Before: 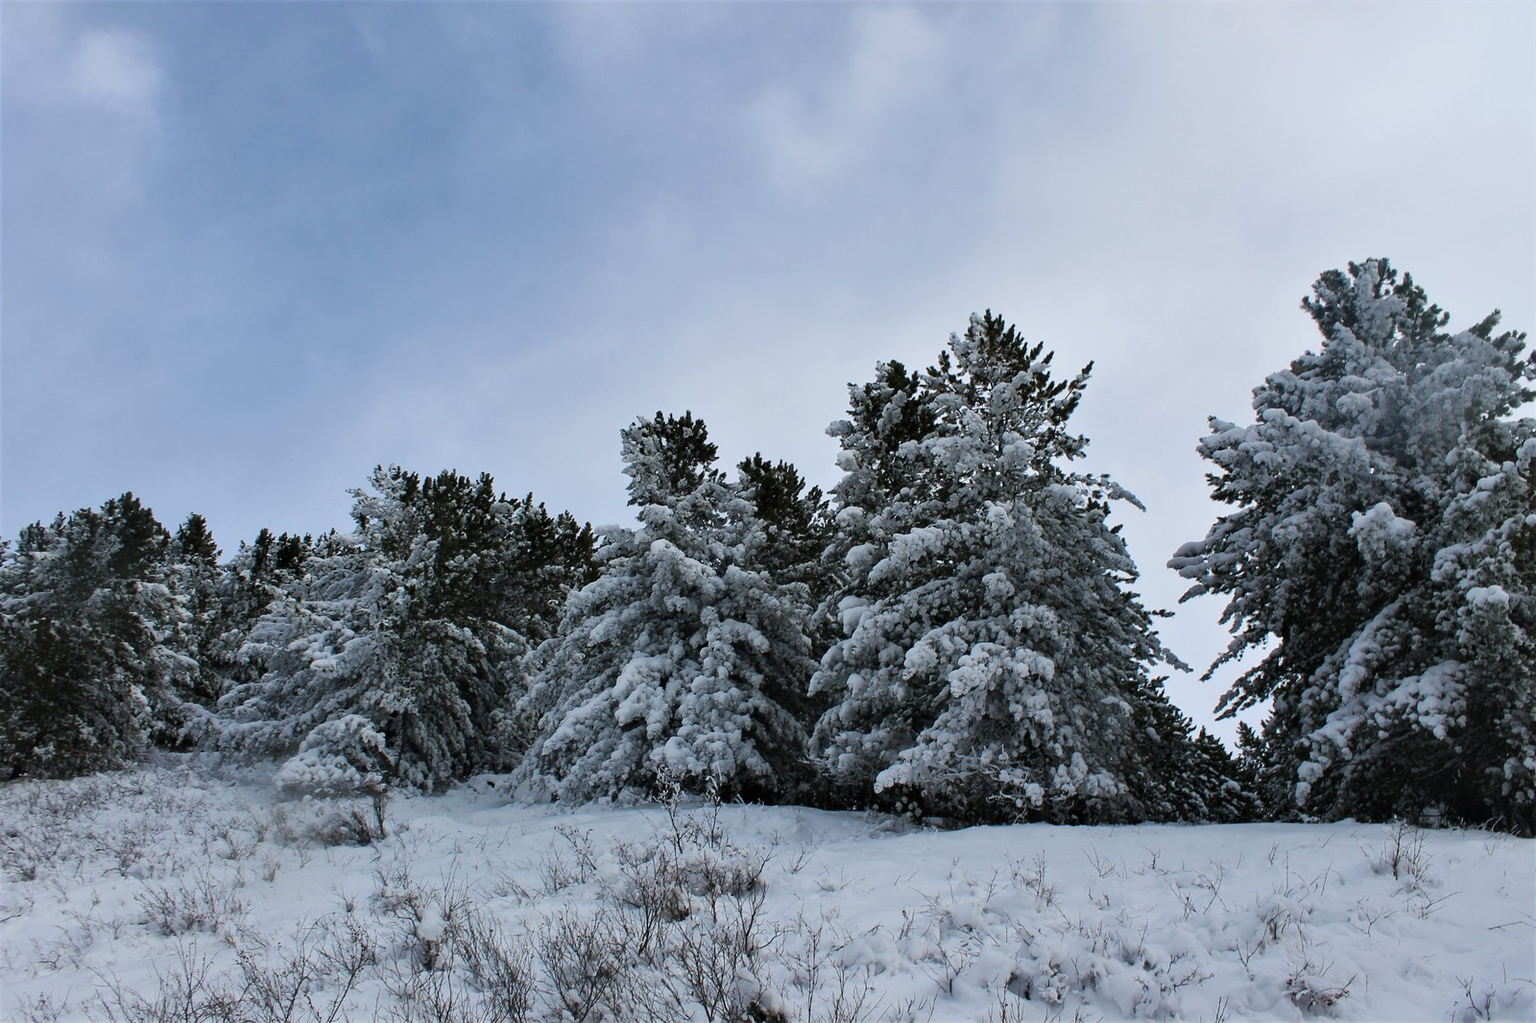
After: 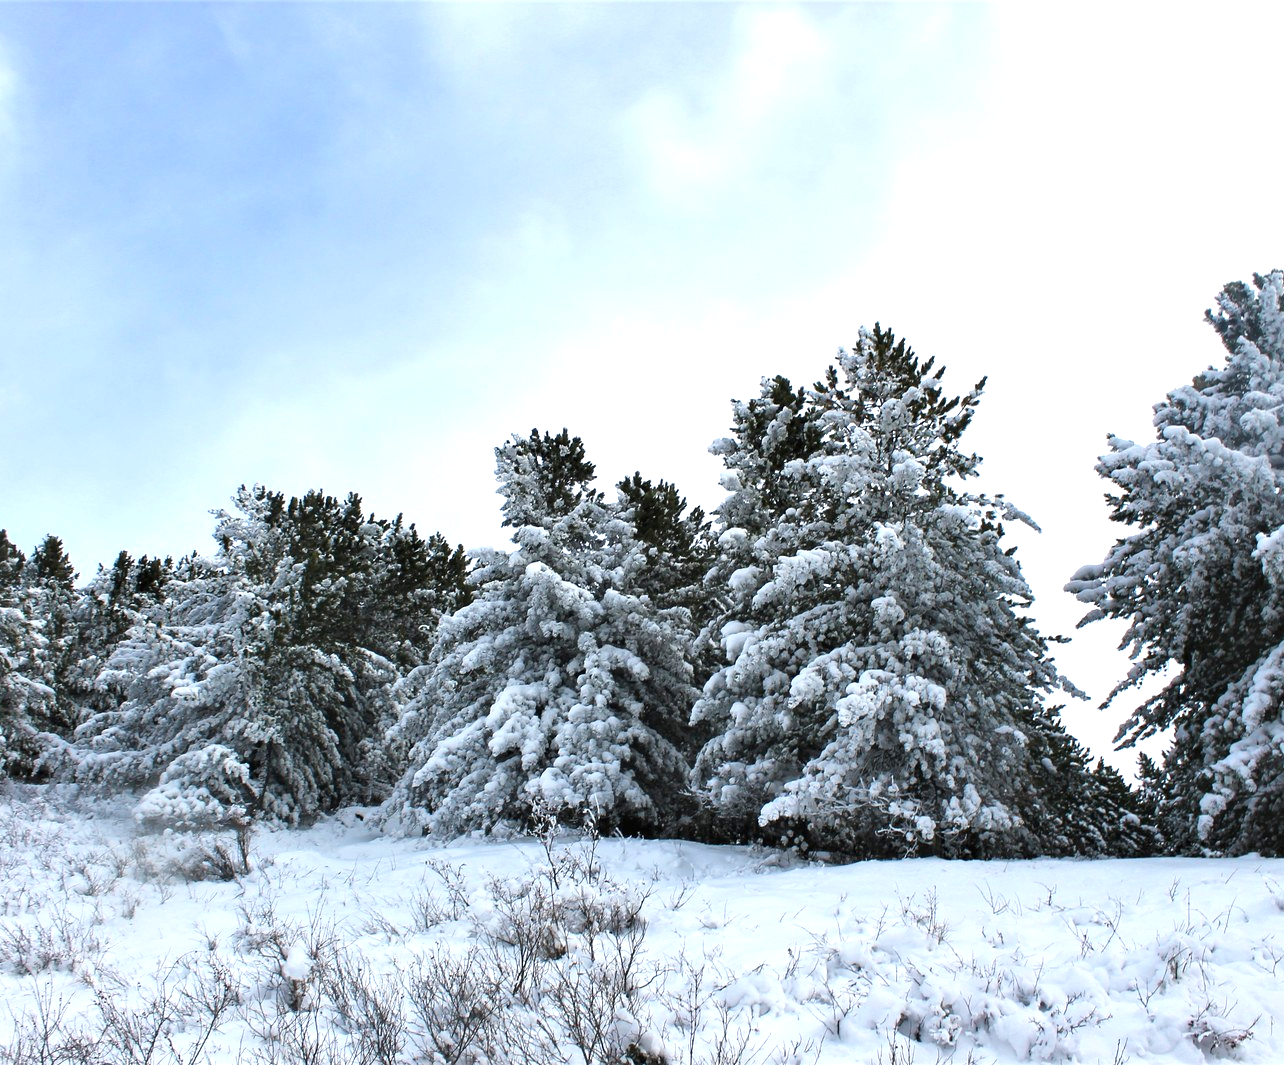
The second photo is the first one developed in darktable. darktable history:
exposure: black level correction 0, exposure 1.097 EV, compensate highlight preservation false
crop and rotate: left 9.514%, right 10.175%
color calibration: illuminant same as pipeline (D50), adaptation XYZ, x 0.346, y 0.358, temperature 5018.3 K
